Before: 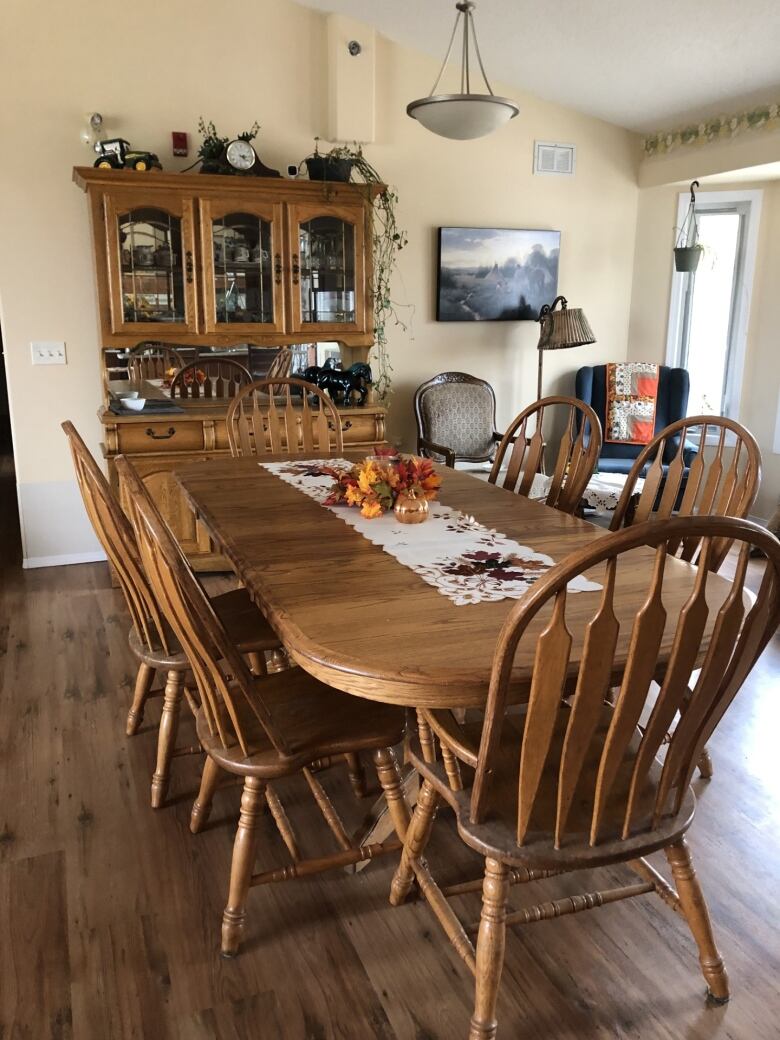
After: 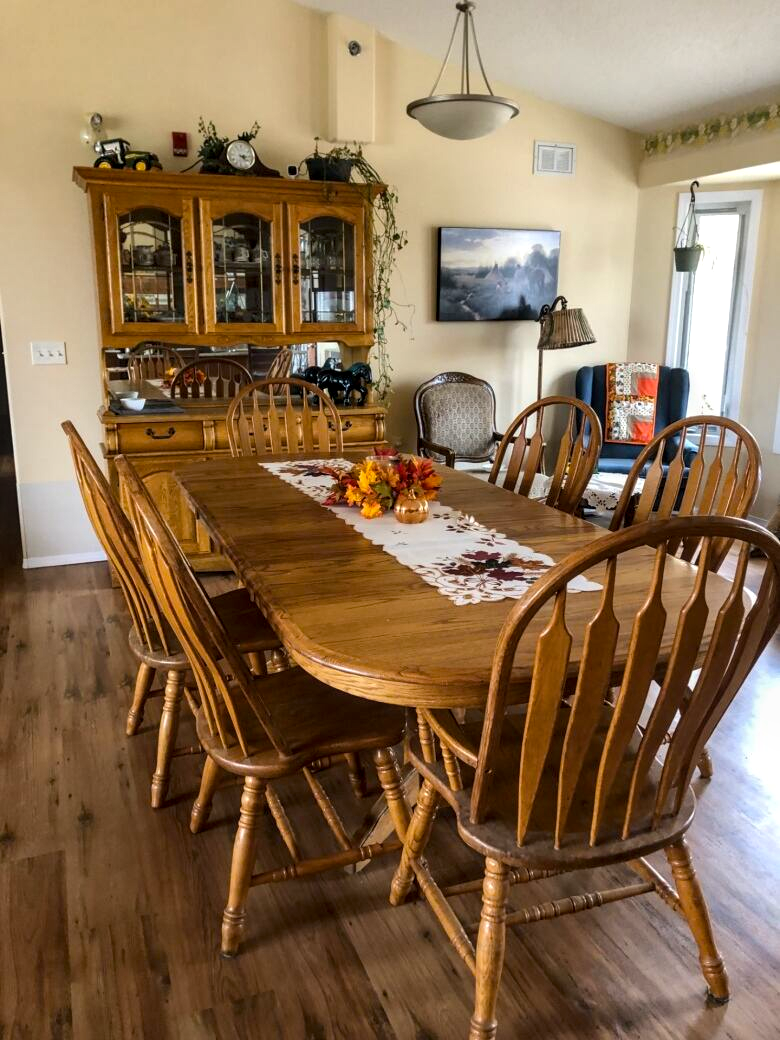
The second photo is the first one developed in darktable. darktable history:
color balance rgb: perceptual saturation grading › global saturation 25%, global vibrance 20%
local contrast: detail 130%
